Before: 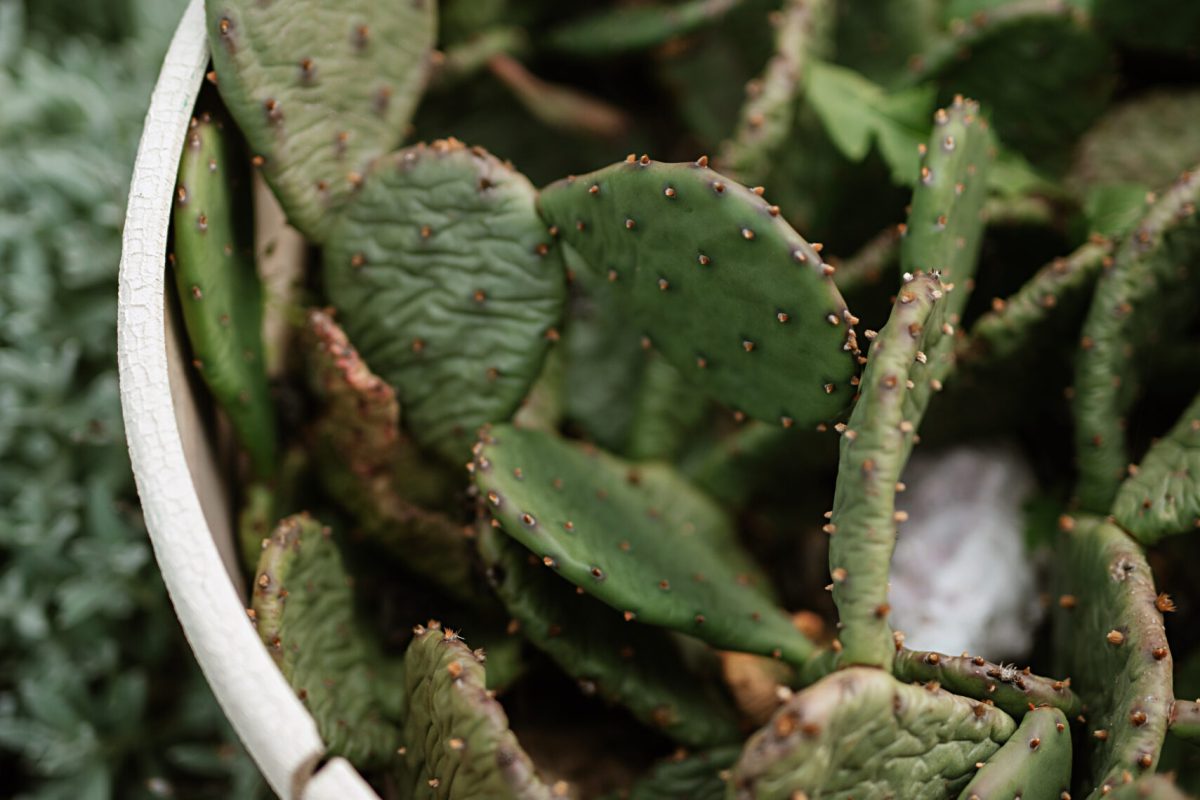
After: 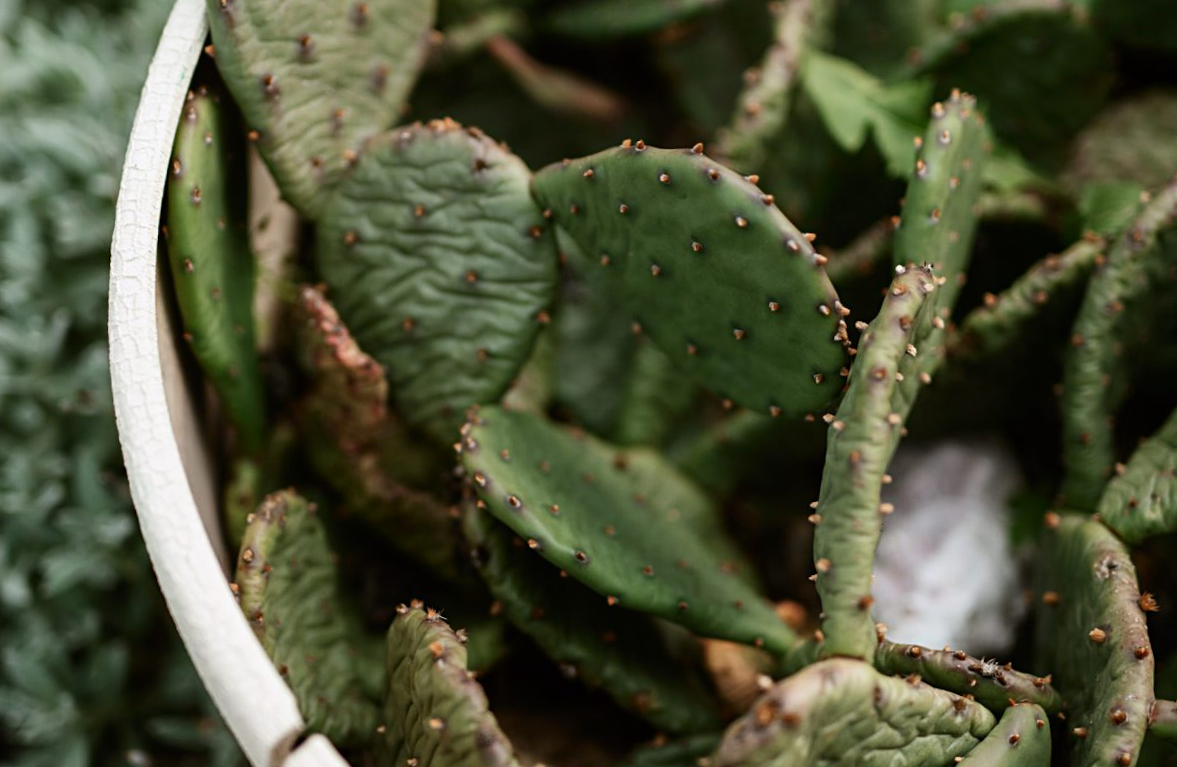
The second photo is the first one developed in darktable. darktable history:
contrast brightness saturation: contrast 0.14
rotate and perspective: rotation 1.57°, crop left 0.018, crop right 0.982, crop top 0.039, crop bottom 0.961
